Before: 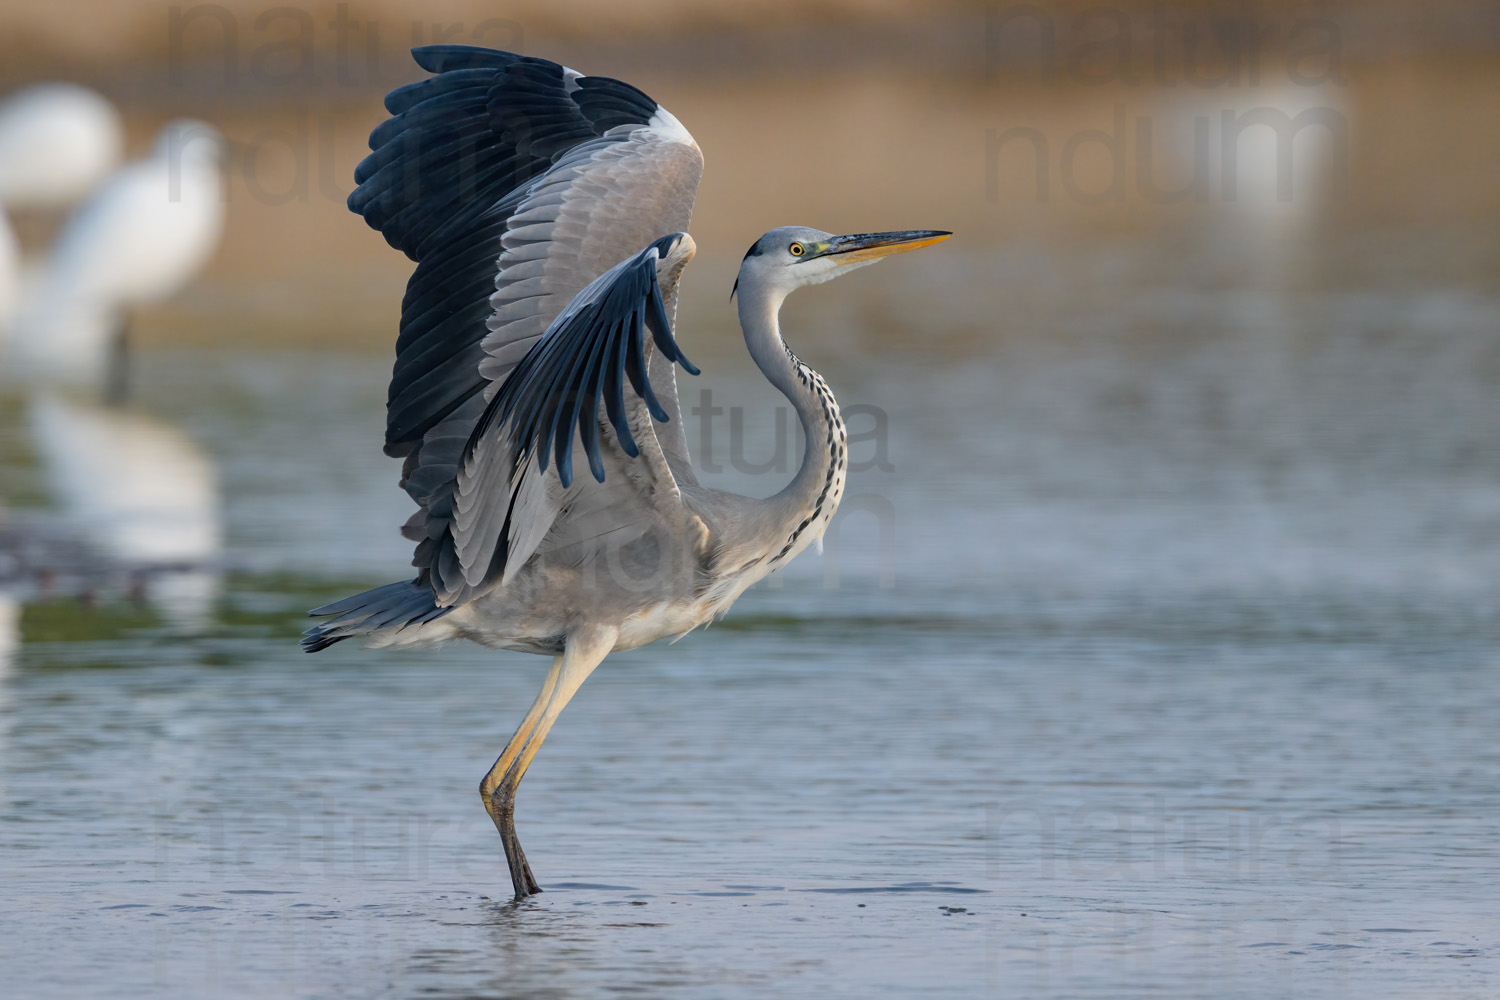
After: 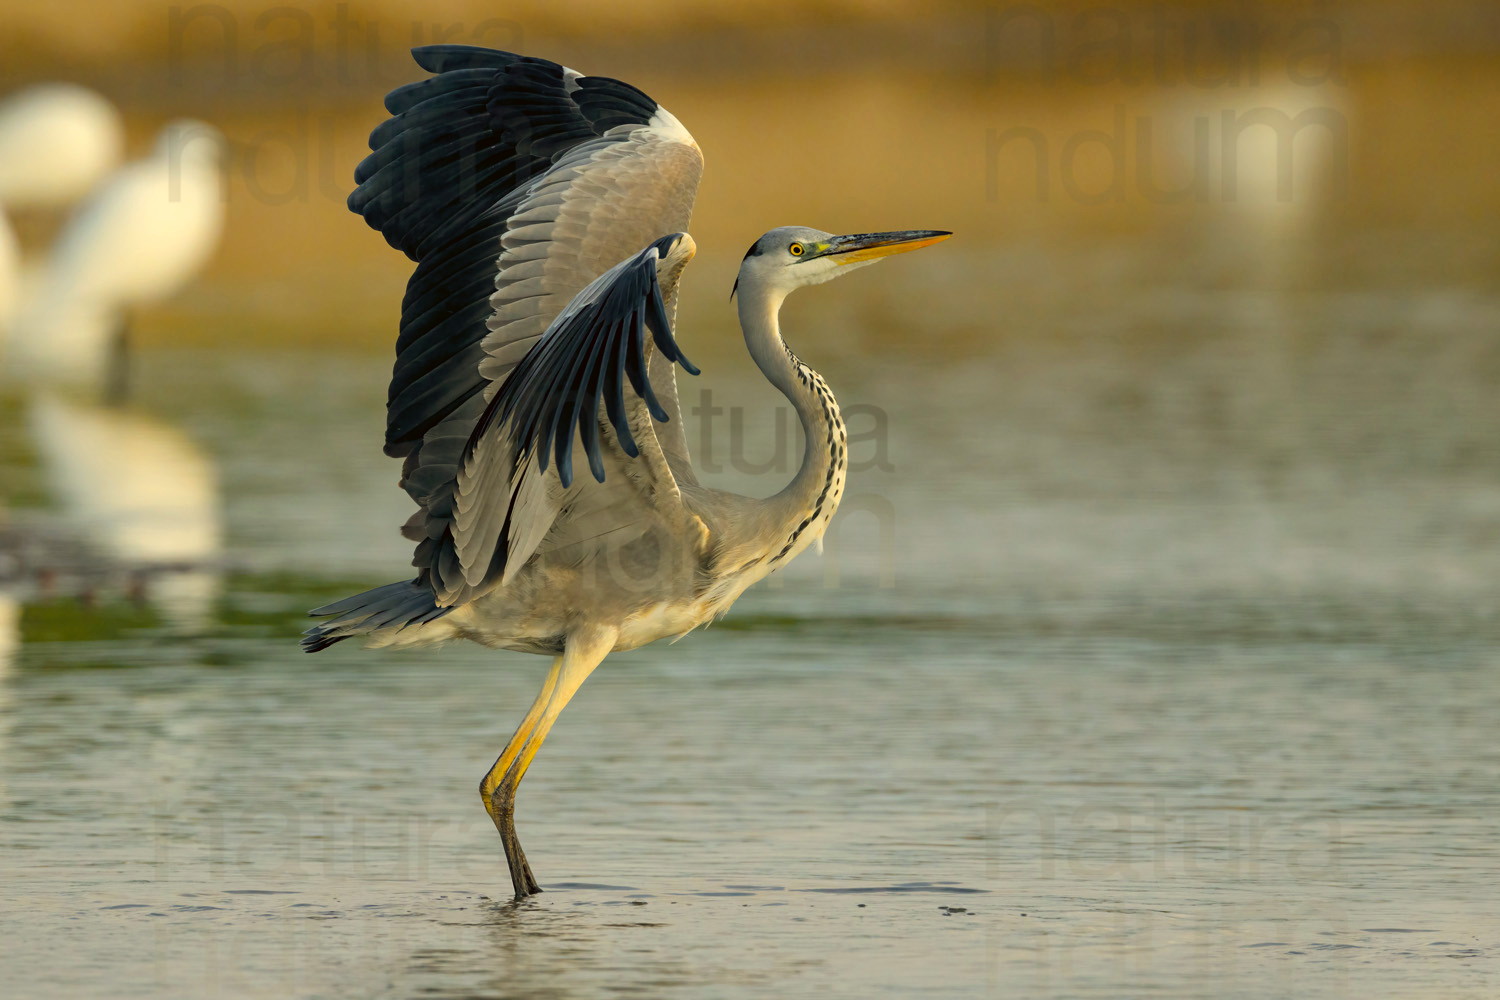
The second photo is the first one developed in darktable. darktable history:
color correction: highlights a* 0.127, highlights b* 28.99, shadows a* -0.174, shadows b* 21.32
color balance rgb: global offset › chroma 0.242%, global offset › hue 255.97°, perceptual saturation grading › global saturation 19.521%, global vibrance 26.395%, contrast 6.835%
tone equalizer: on, module defaults
